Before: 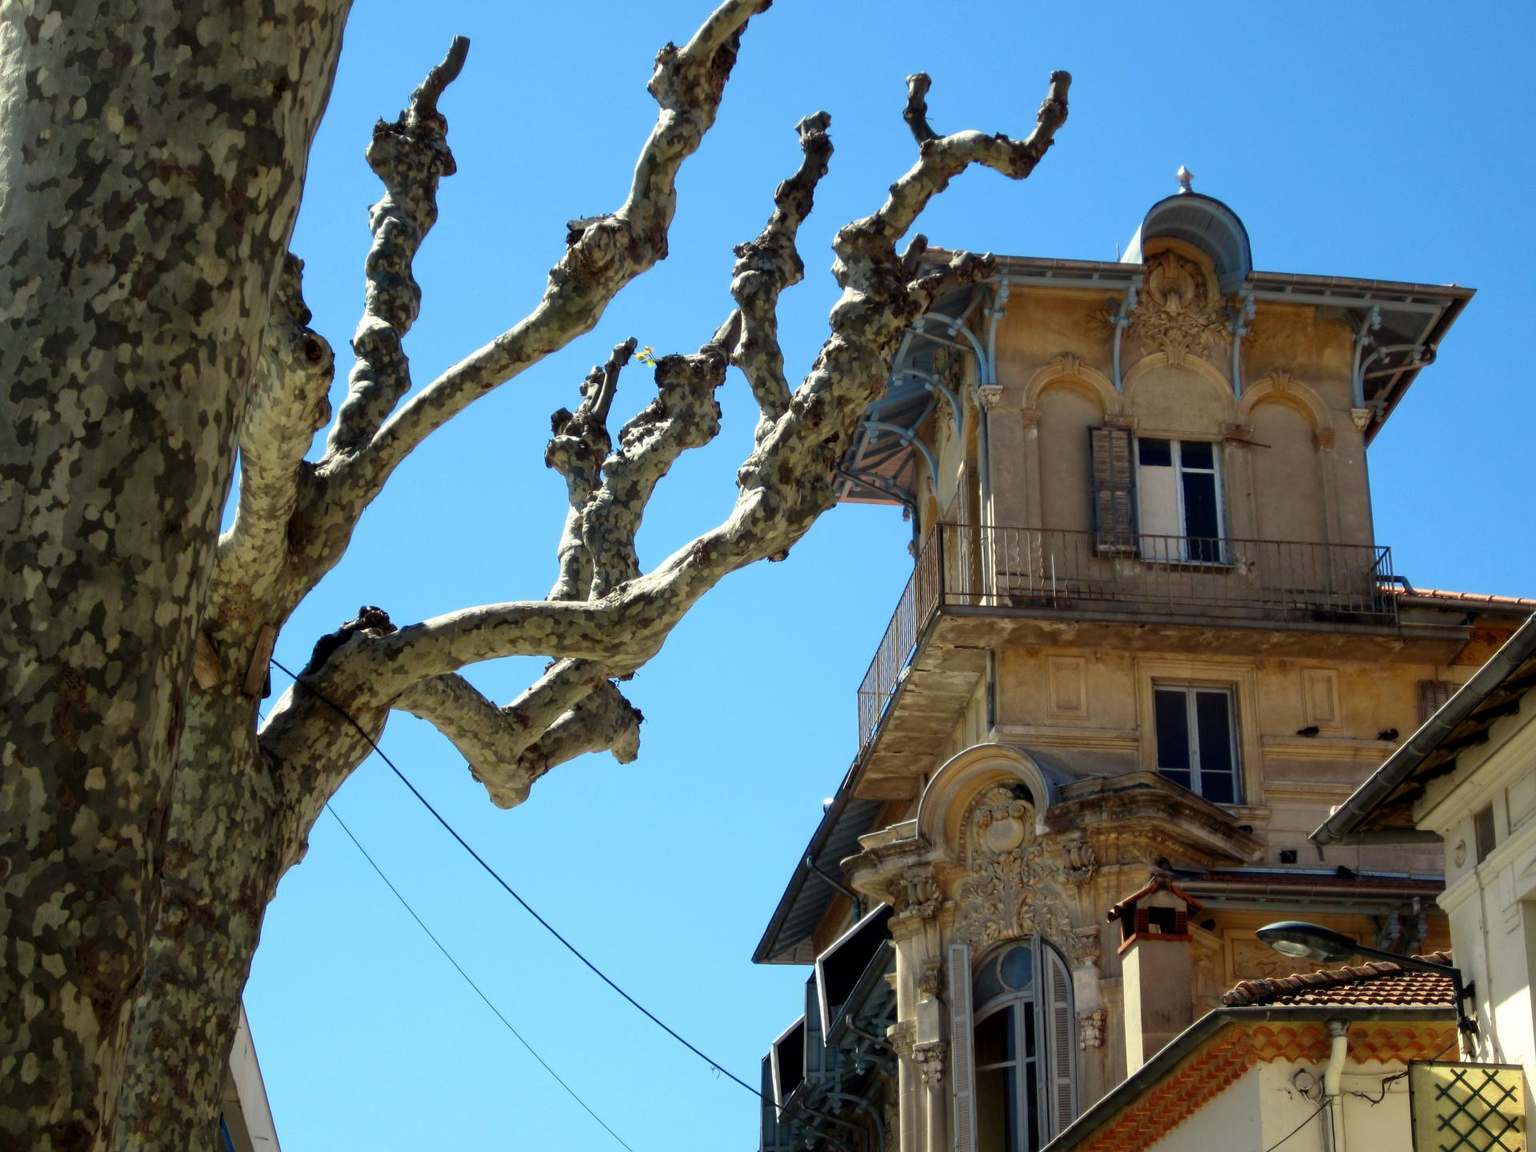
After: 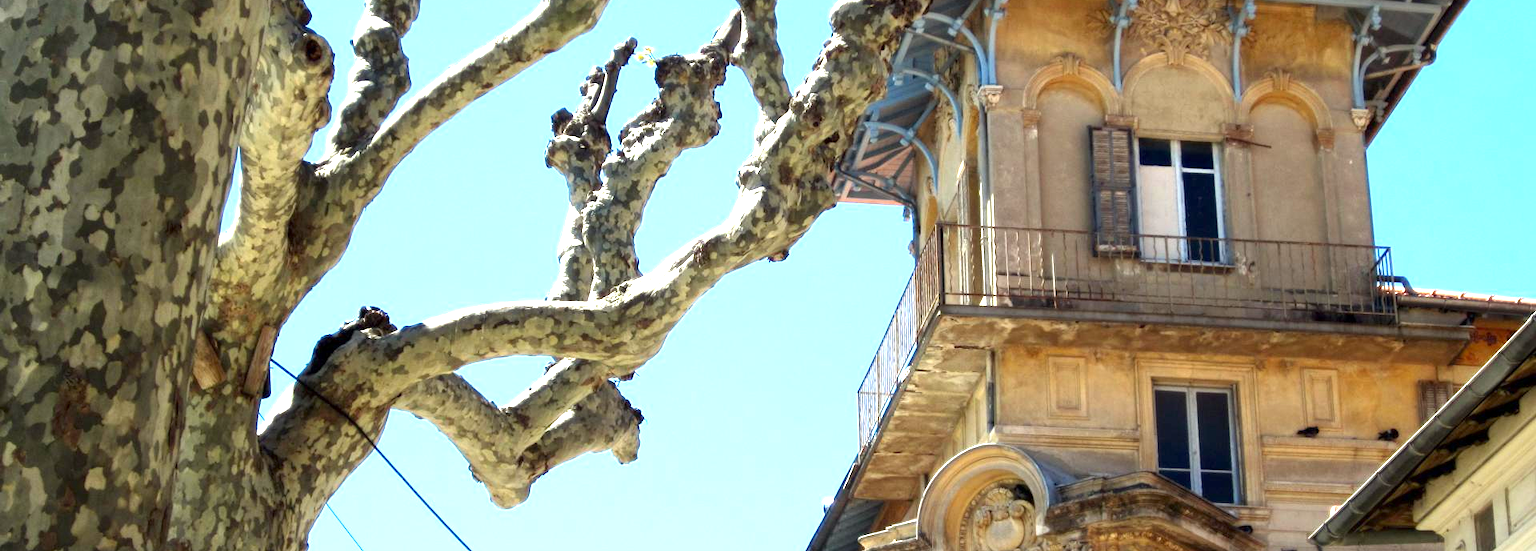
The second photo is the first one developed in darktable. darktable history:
exposure: exposure 1.489 EV, compensate highlight preservation false
crop and rotate: top 26.068%, bottom 26.056%
